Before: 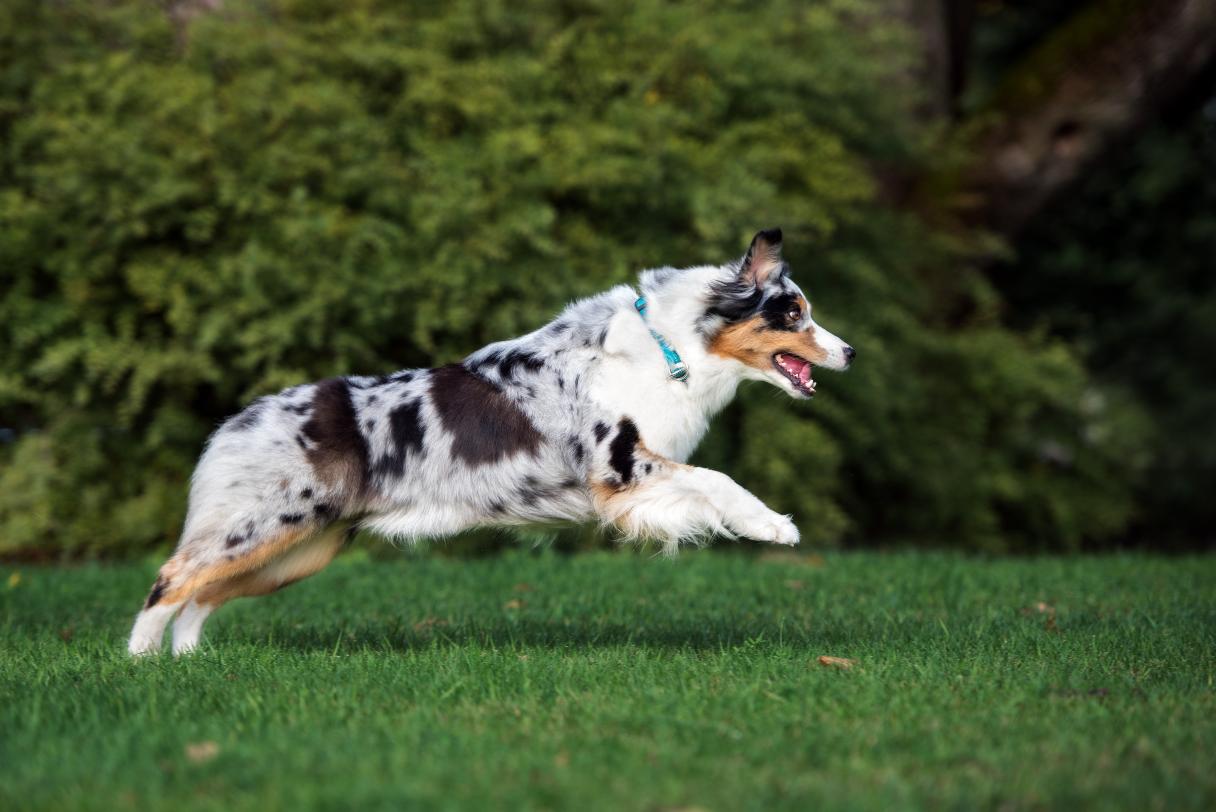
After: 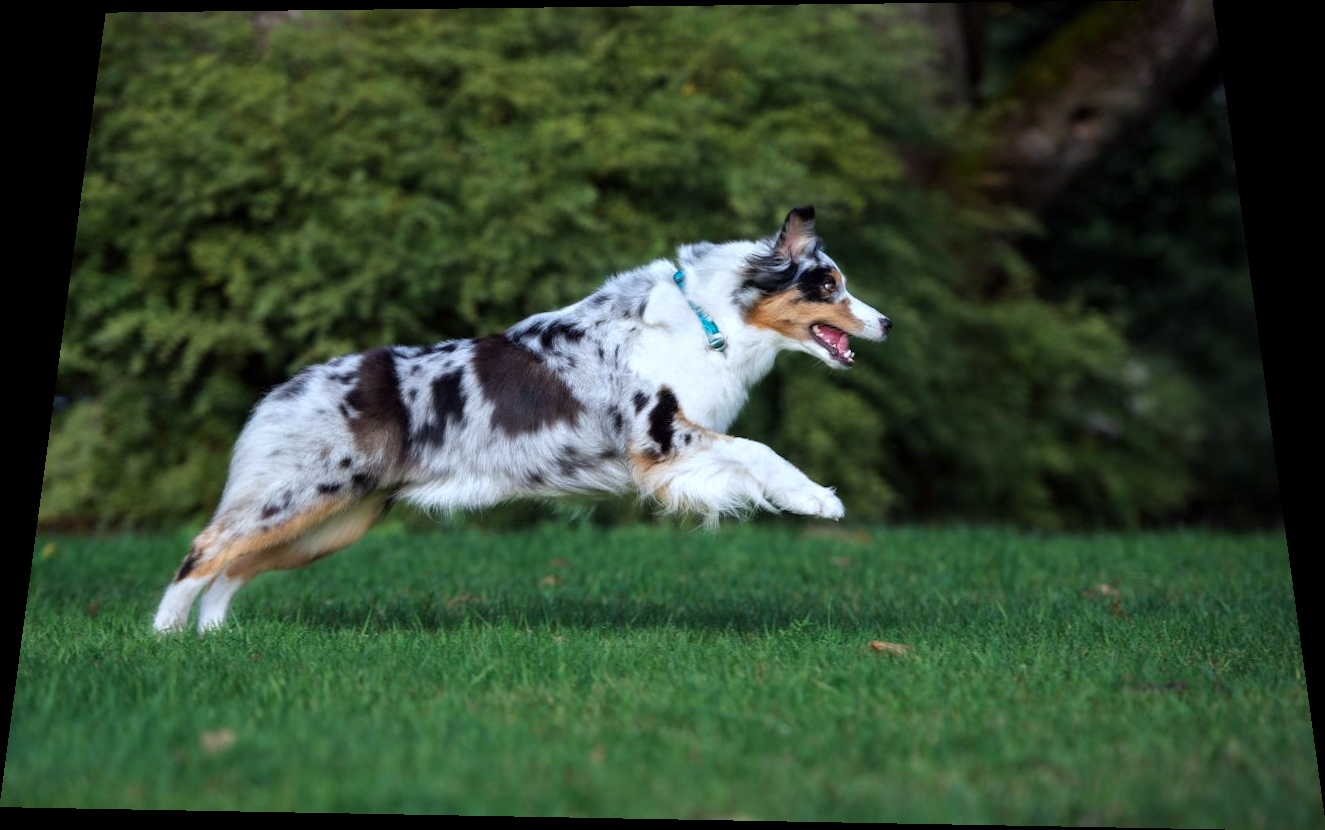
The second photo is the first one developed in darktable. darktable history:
rotate and perspective: rotation 0.128°, lens shift (vertical) -0.181, lens shift (horizontal) -0.044, shear 0.001, automatic cropping off
tone curve: curves: ch0 [(0, 0) (0.077, 0.082) (0.765, 0.73) (1, 1)]
color calibration: illuminant custom, x 0.368, y 0.373, temperature 4330.32 K
